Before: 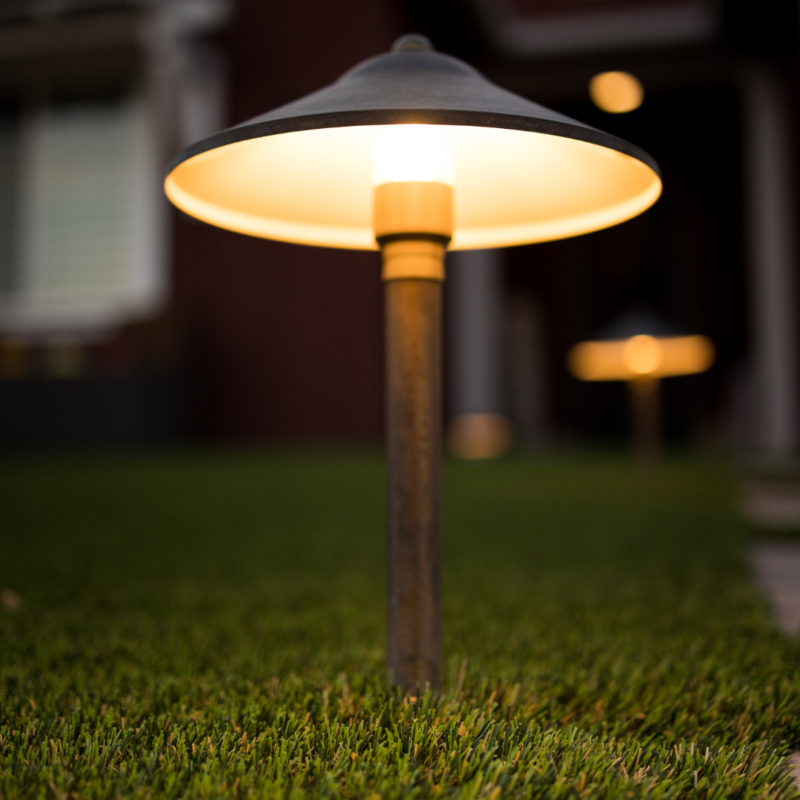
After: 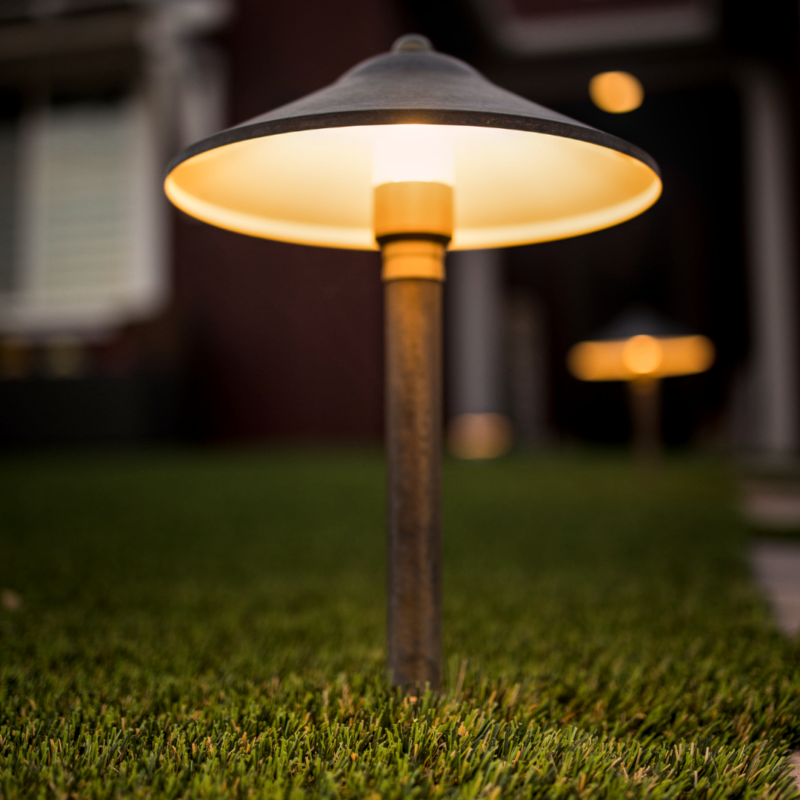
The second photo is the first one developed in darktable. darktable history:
color correction: highlights a* 3.84, highlights b* 5.07
local contrast: detail 130%
